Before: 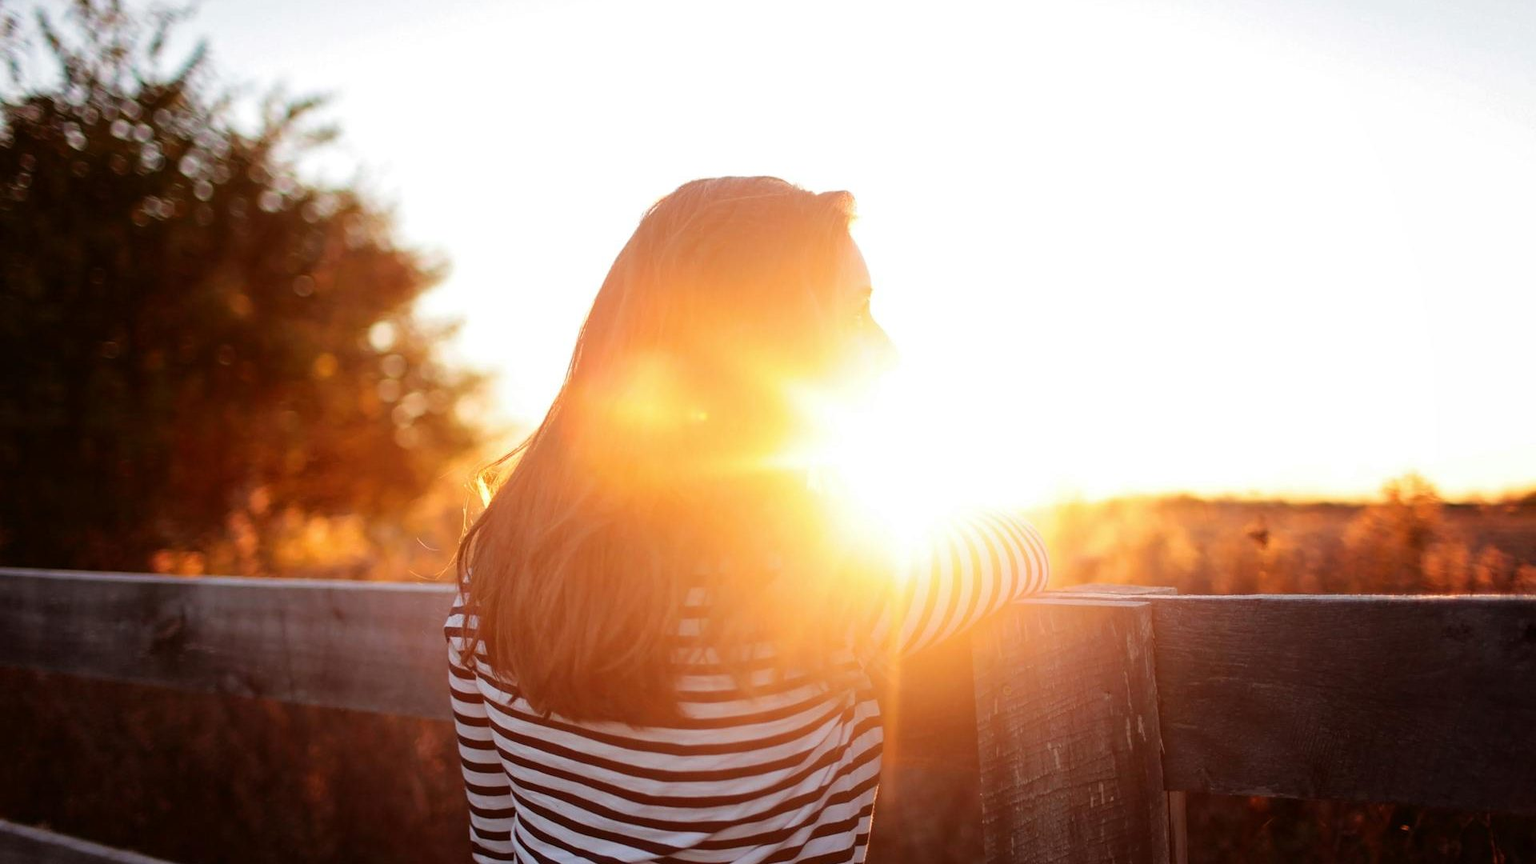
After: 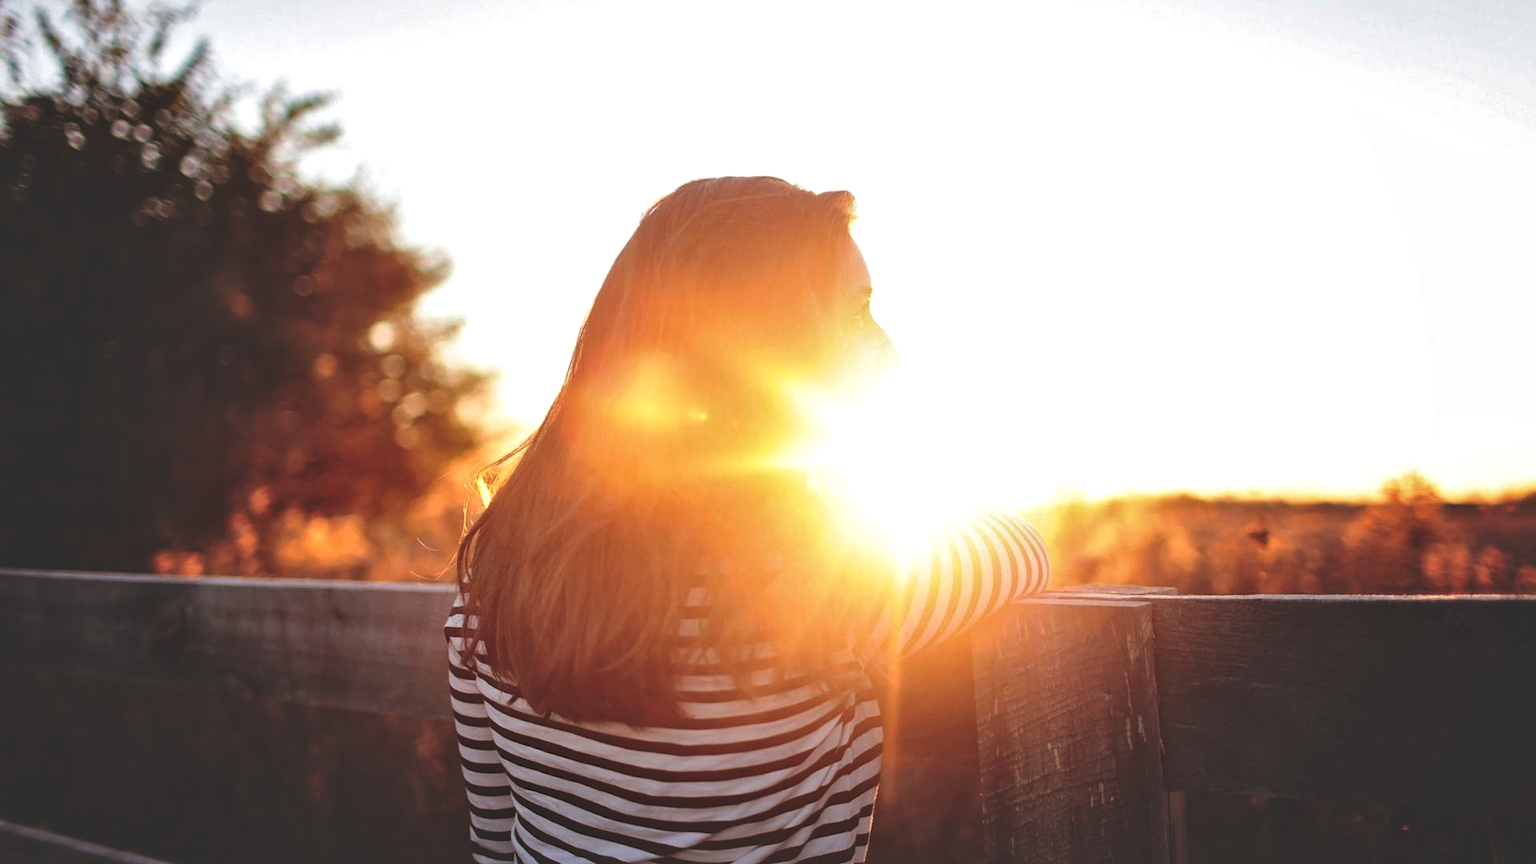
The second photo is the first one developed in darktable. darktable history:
local contrast: mode bilateral grid, contrast 50, coarseness 50, detail 150%, midtone range 0.2
rgb curve: curves: ch0 [(0, 0.186) (0.314, 0.284) (0.775, 0.708) (1, 1)], compensate middle gray true, preserve colors none
